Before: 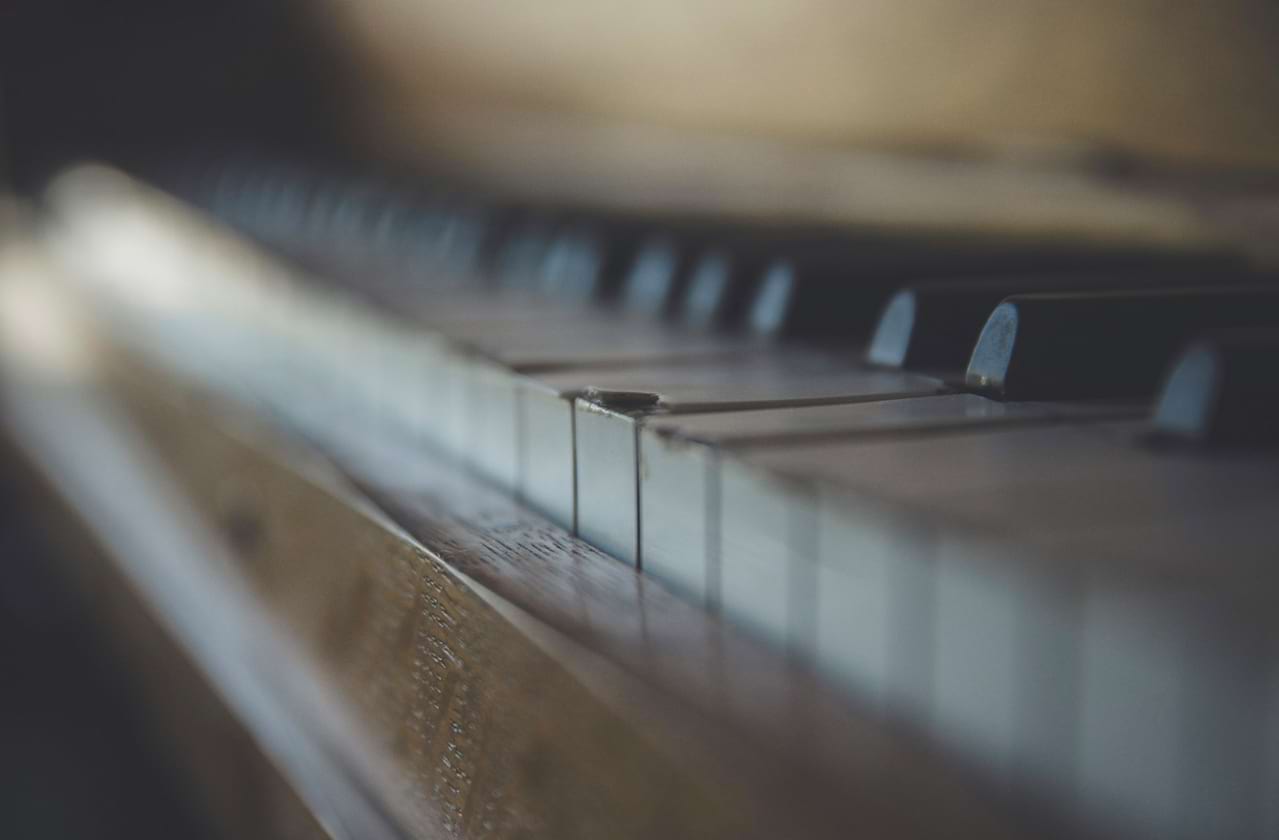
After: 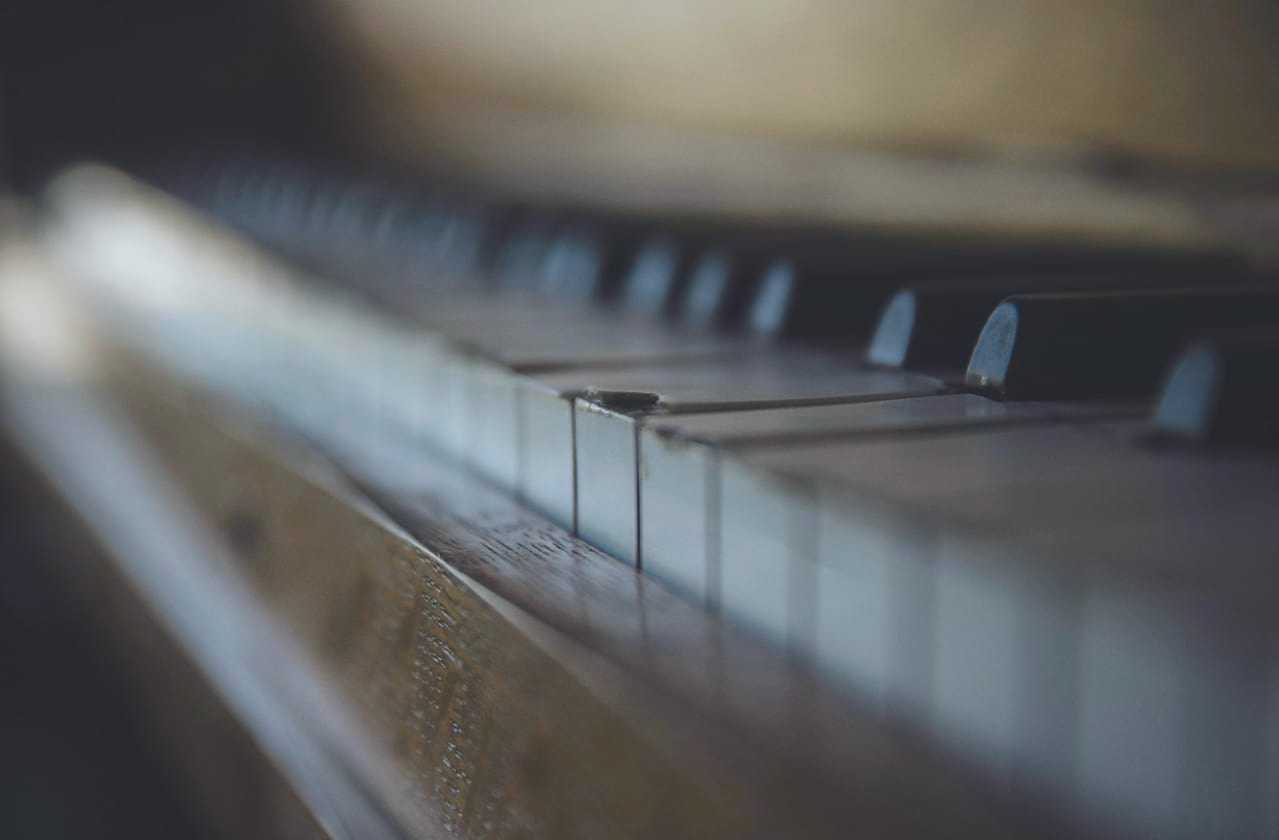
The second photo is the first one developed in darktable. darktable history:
white balance: red 0.974, blue 1.044
exposure: exposure -0.048 EV, compensate highlight preservation false
